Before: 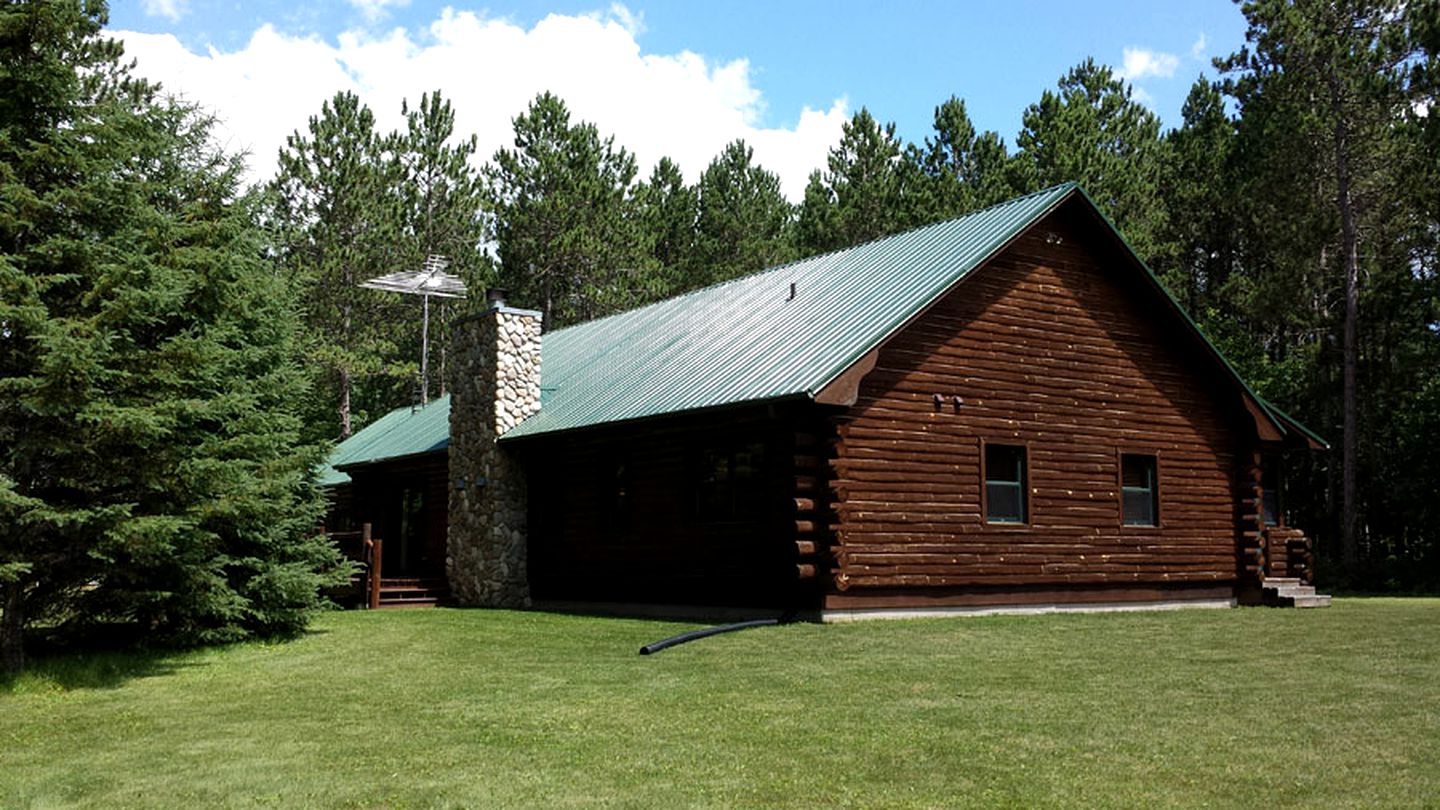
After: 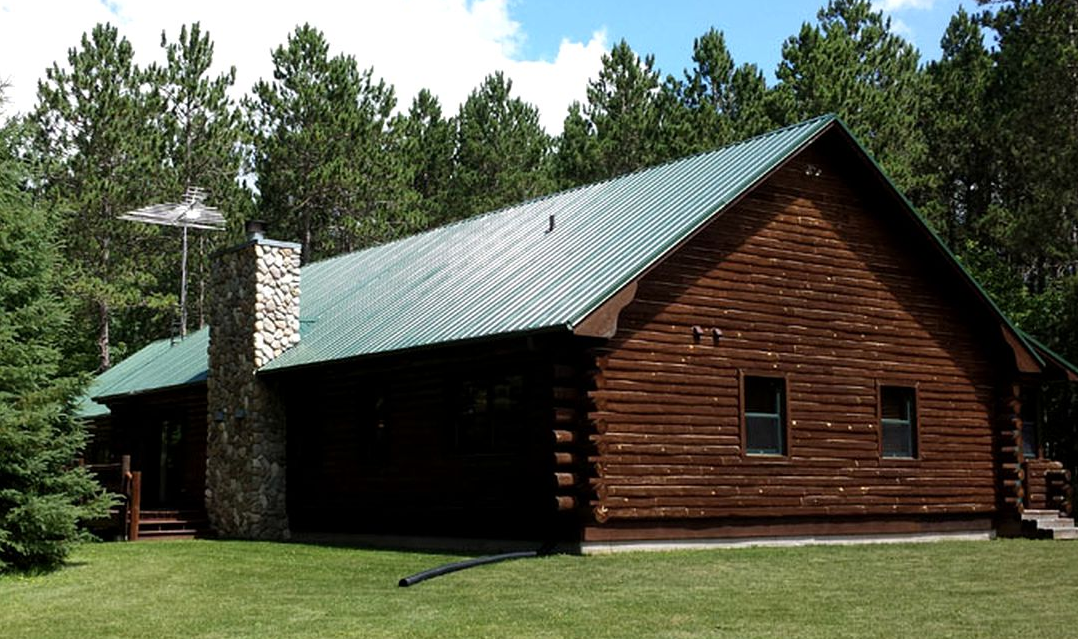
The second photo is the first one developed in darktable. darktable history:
crop: left 16.803%, top 8.464%, right 8.335%, bottom 12.58%
